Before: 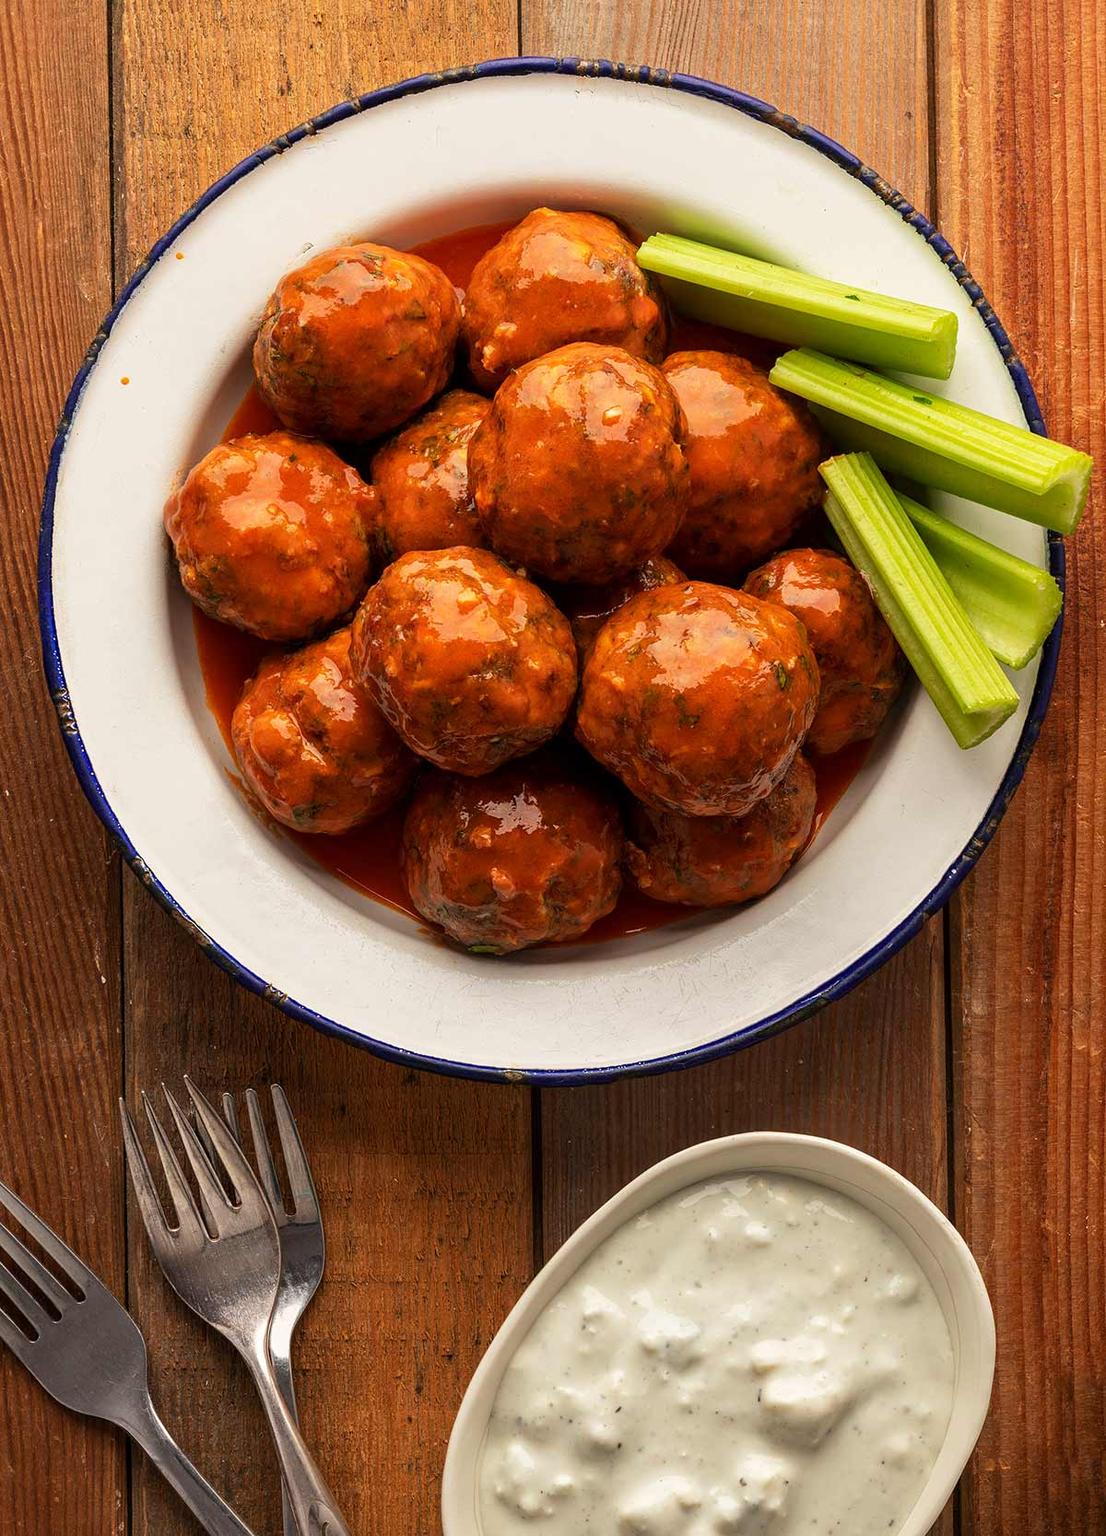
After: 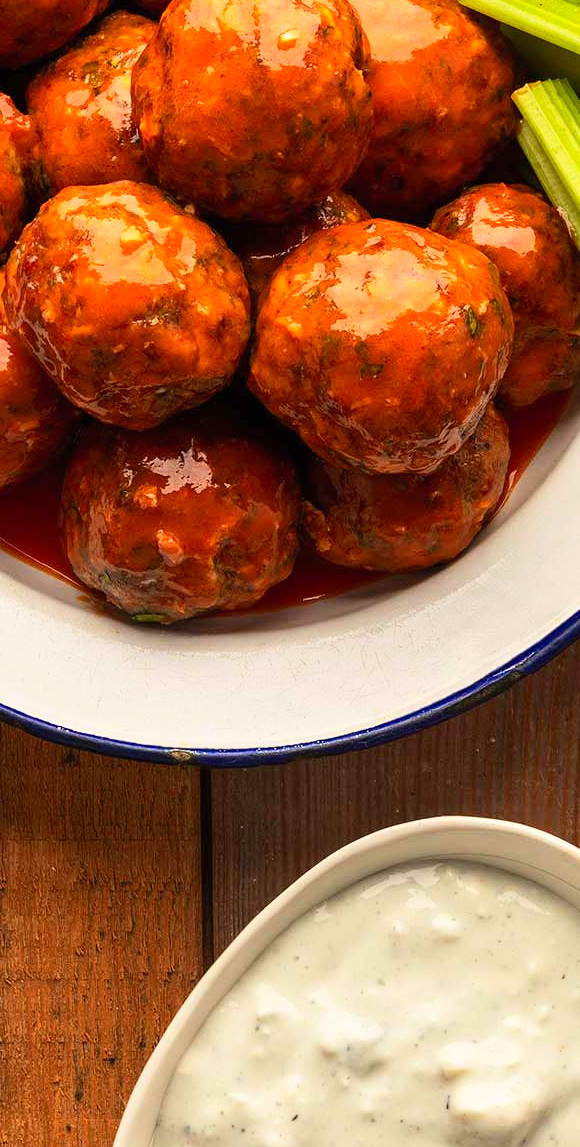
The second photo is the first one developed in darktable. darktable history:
crop: left 31.337%, top 24.749%, right 20.297%, bottom 6.418%
tone equalizer: on, module defaults
contrast brightness saturation: contrast 0.205, brightness 0.161, saturation 0.221
